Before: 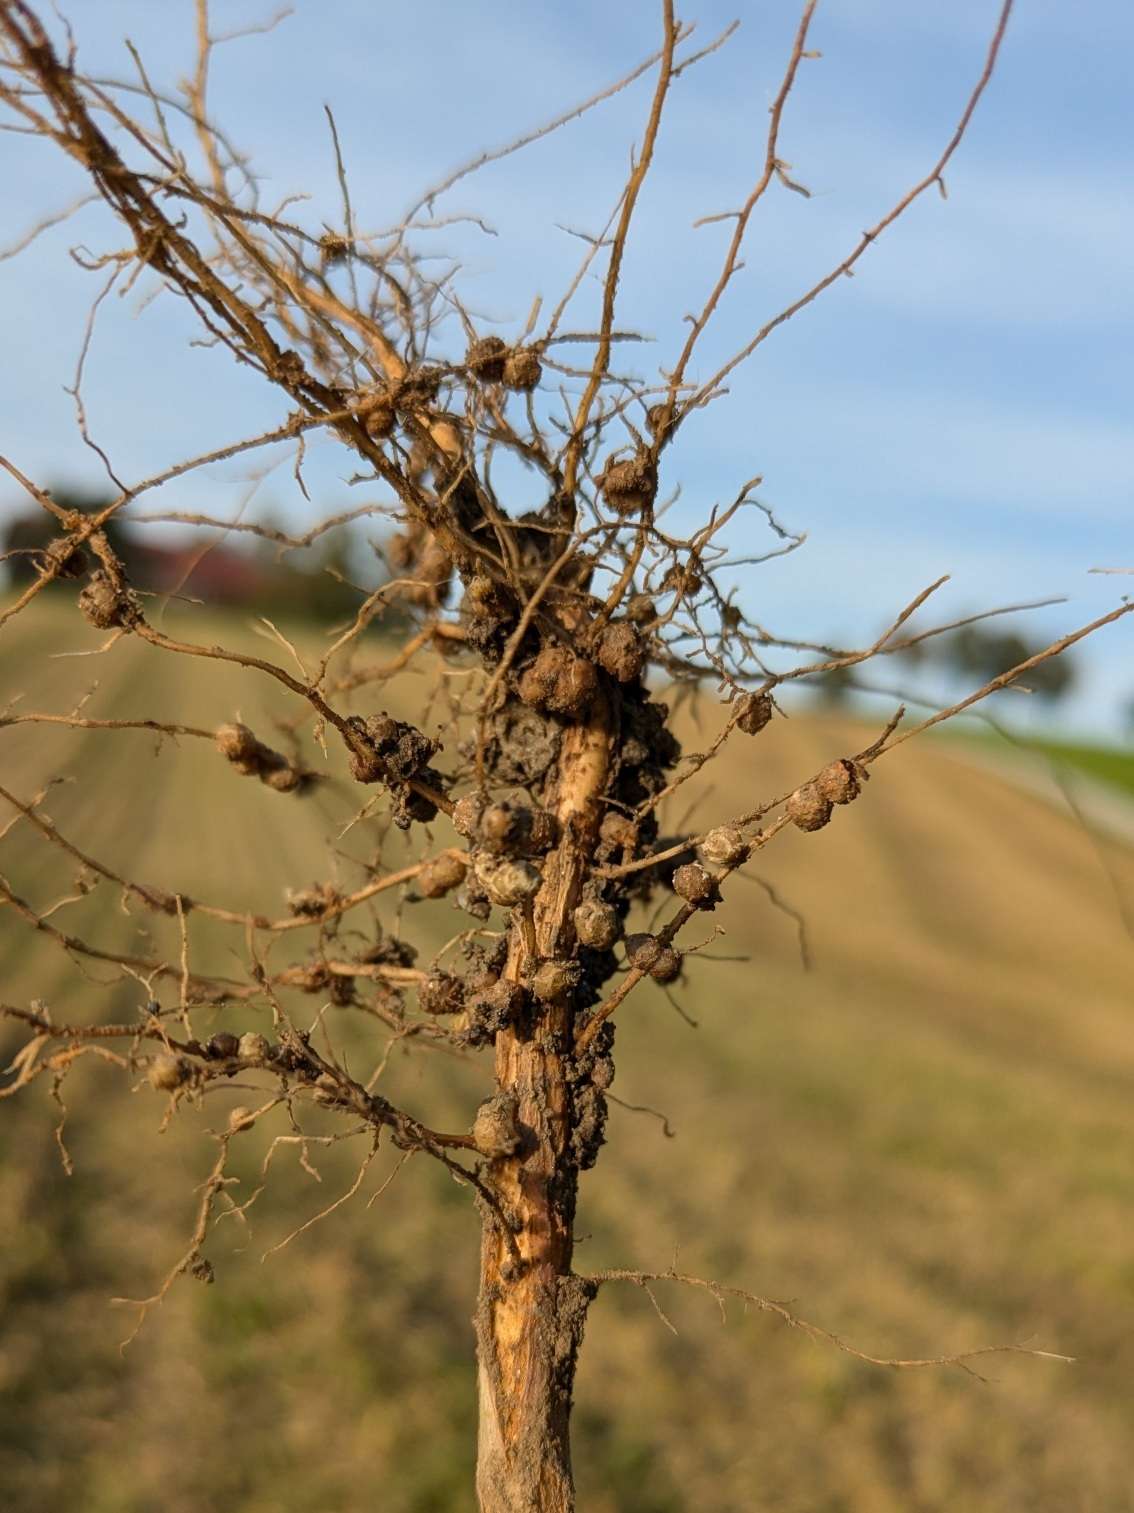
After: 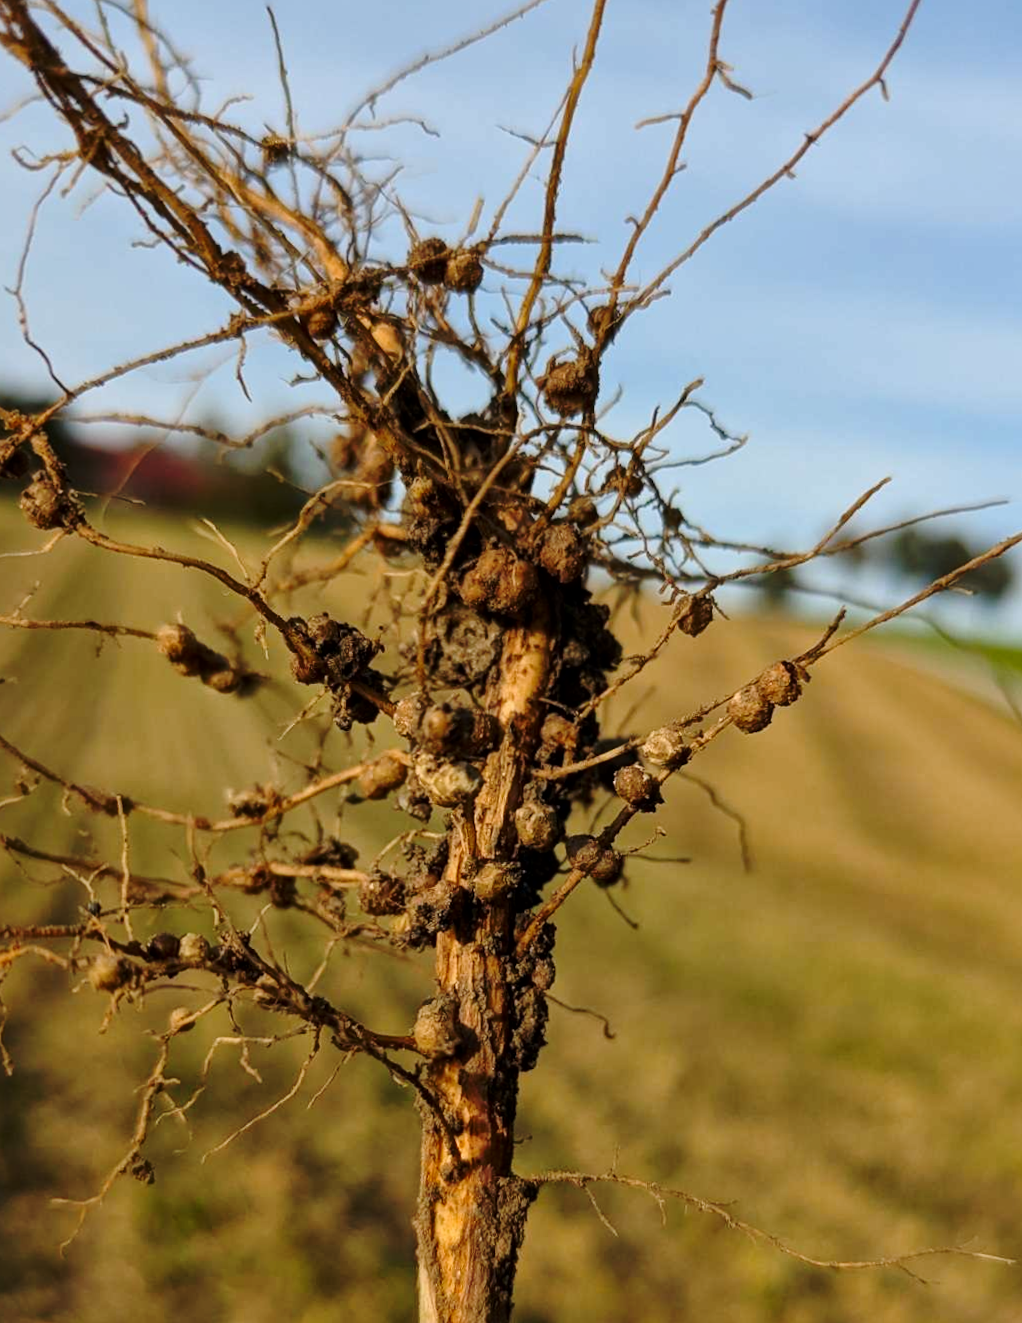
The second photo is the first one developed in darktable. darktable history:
crop and rotate: angle -3.27°, left 5.211%, top 5.211%, right 4.607%, bottom 4.607%
local contrast: mode bilateral grid, contrast 20, coarseness 50, detail 120%, midtone range 0.2
base curve: curves: ch0 [(0, 0) (0.073, 0.04) (0.157, 0.139) (0.492, 0.492) (0.758, 0.758) (1, 1)], preserve colors none
rotate and perspective: rotation -3.18°, automatic cropping off
